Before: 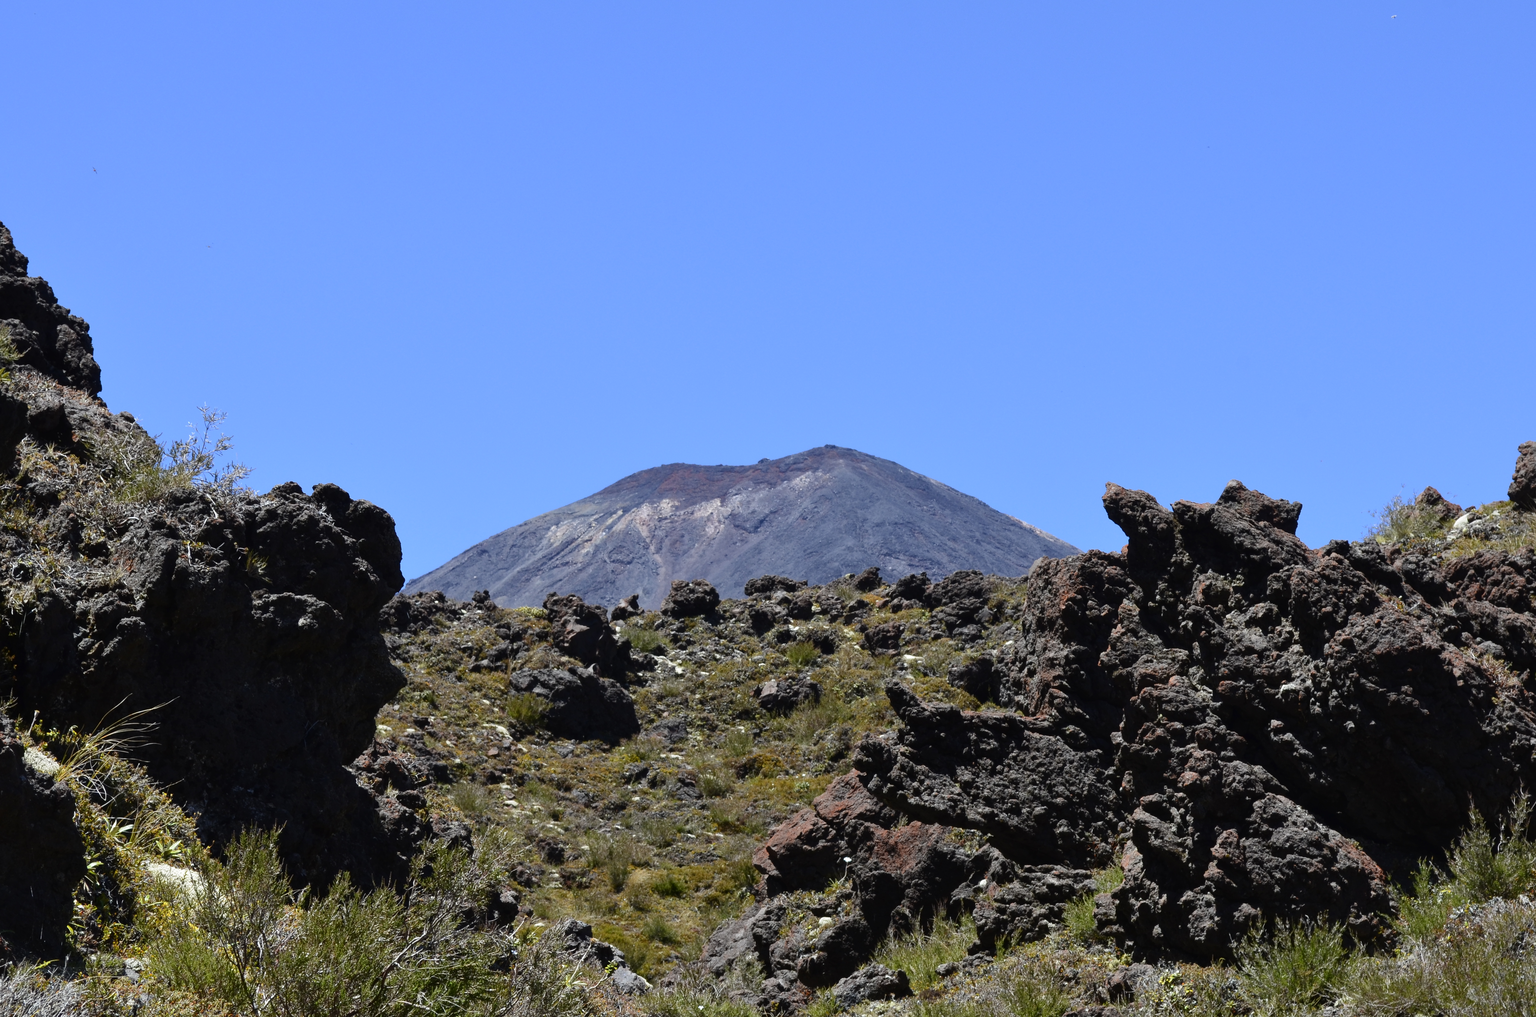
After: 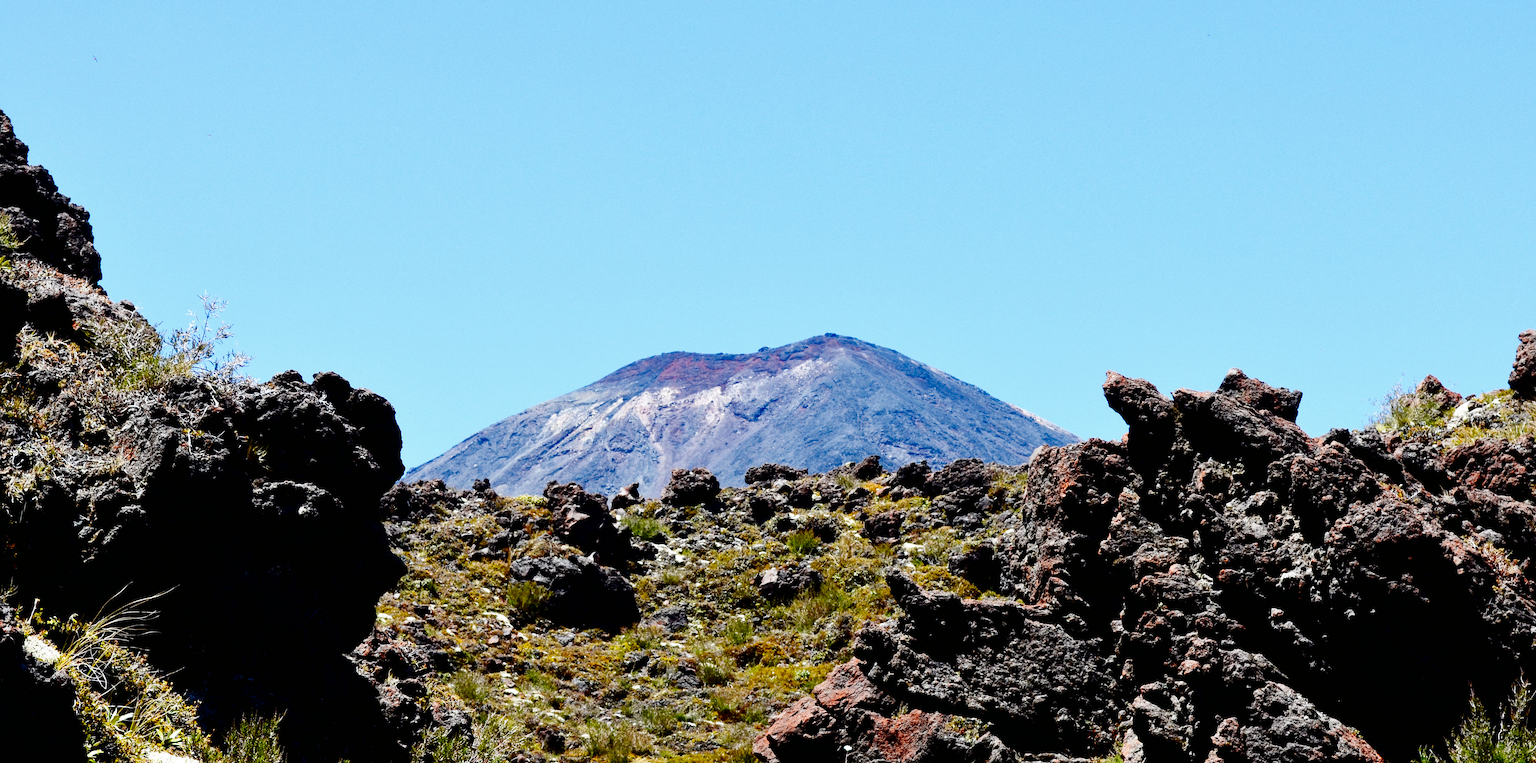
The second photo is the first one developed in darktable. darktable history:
base curve: curves: ch0 [(0, 0.003) (0.001, 0.002) (0.006, 0.004) (0.02, 0.022) (0.048, 0.086) (0.094, 0.234) (0.162, 0.431) (0.258, 0.629) (0.385, 0.8) (0.548, 0.918) (0.751, 0.988) (1, 1)], preserve colors none
grain: coarseness 0.09 ISO
crop: top 11.038%, bottom 13.962%
contrast brightness saturation: brightness -0.25, saturation 0.2
